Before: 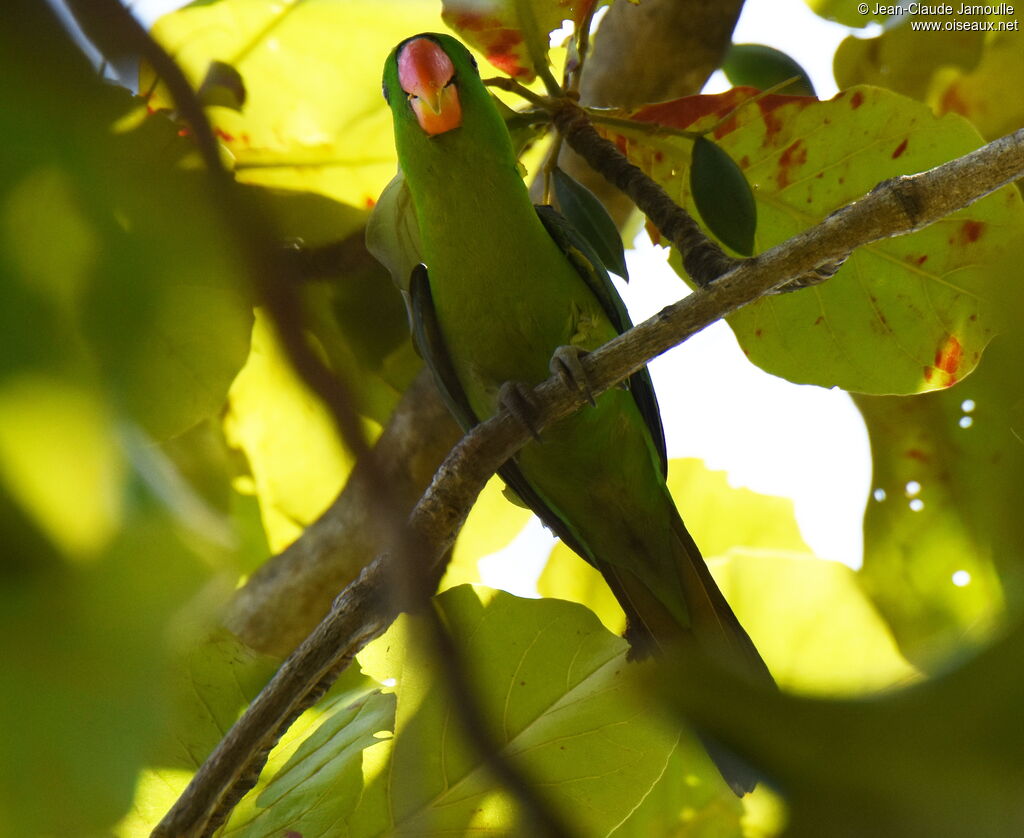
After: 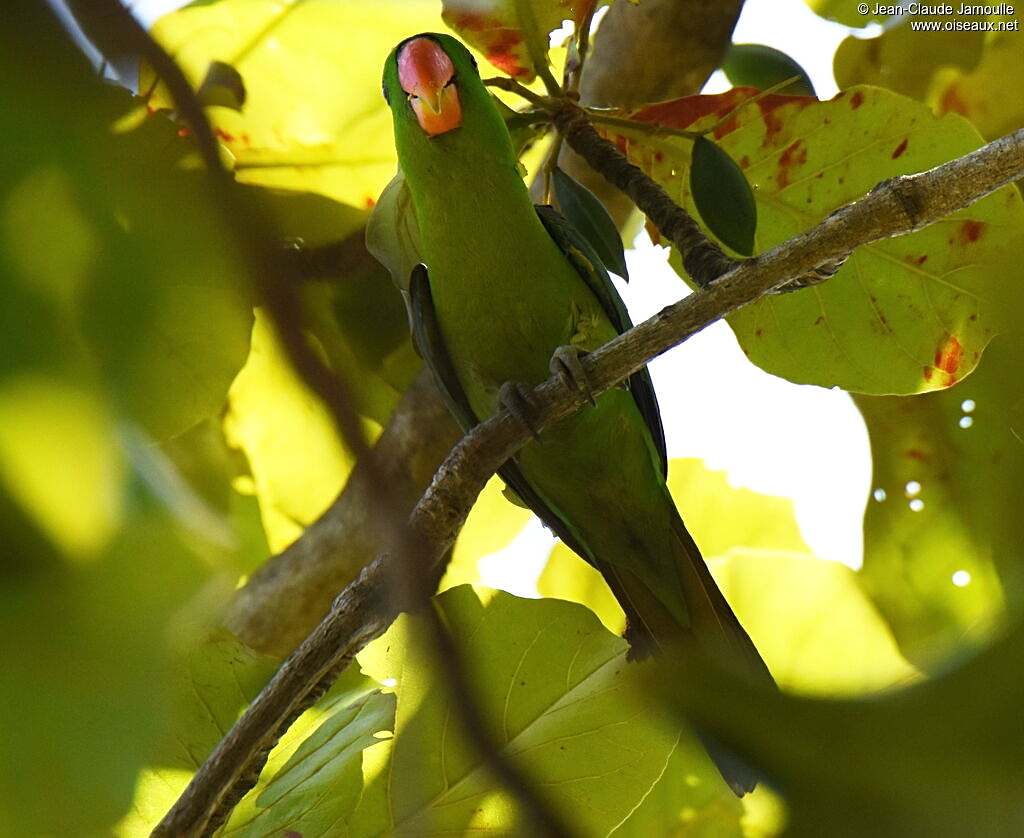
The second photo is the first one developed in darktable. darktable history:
shadows and highlights: shadows 12.85, white point adjustment 1.11, highlights -1.19, soften with gaussian
sharpen: on, module defaults
